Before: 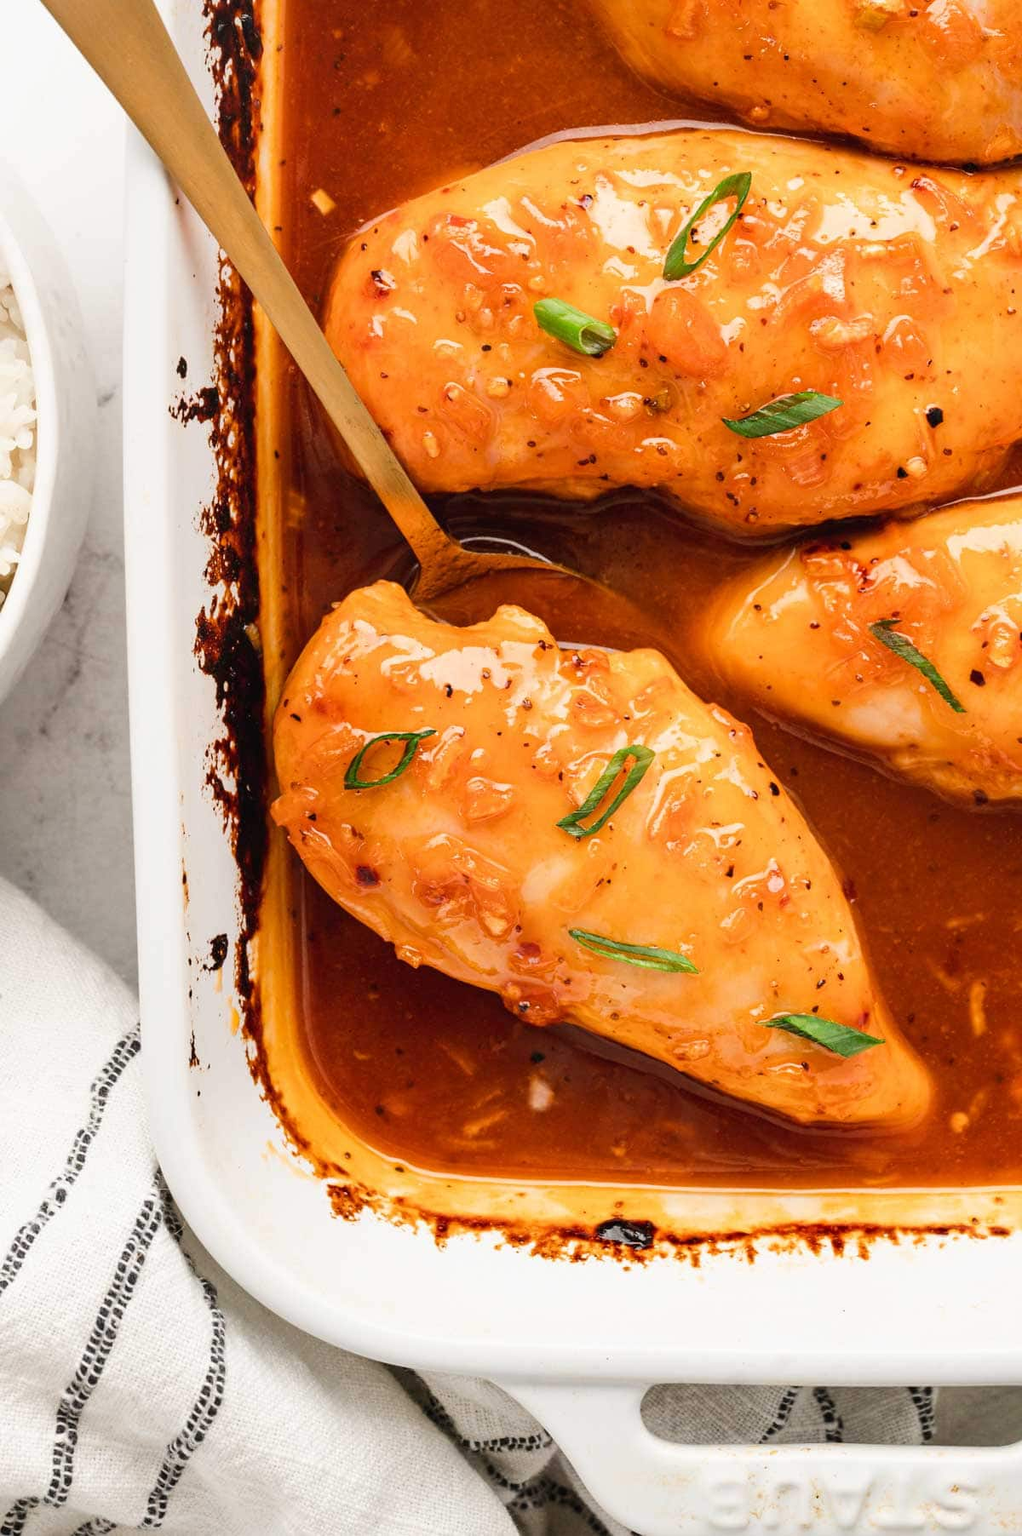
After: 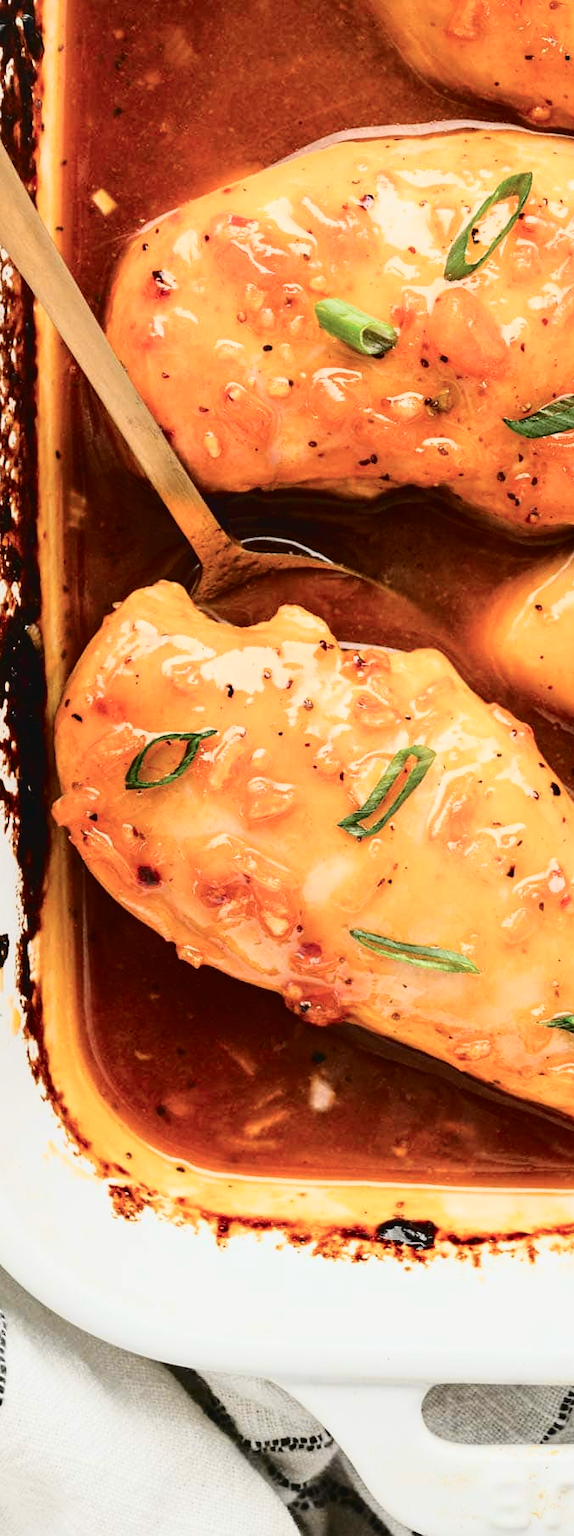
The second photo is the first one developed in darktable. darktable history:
tone curve: curves: ch0 [(0, 0.032) (0.078, 0.052) (0.236, 0.168) (0.43, 0.472) (0.508, 0.566) (0.66, 0.754) (0.79, 0.883) (0.994, 0.974)]; ch1 [(0, 0) (0.161, 0.092) (0.35, 0.33) (0.379, 0.401) (0.456, 0.456) (0.508, 0.501) (0.547, 0.531) (0.573, 0.563) (0.625, 0.602) (0.718, 0.734) (1, 1)]; ch2 [(0, 0) (0.369, 0.427) (0.44, 0.434) (0.502, 0.501) (0.54, 0.537) (0.586, 0.59) (0.621, 0.604) (1, 1)], color space Lab, independent channels, preserve colors none
crop: left 21.496%, right 22.254%
white balance: emerald 1
